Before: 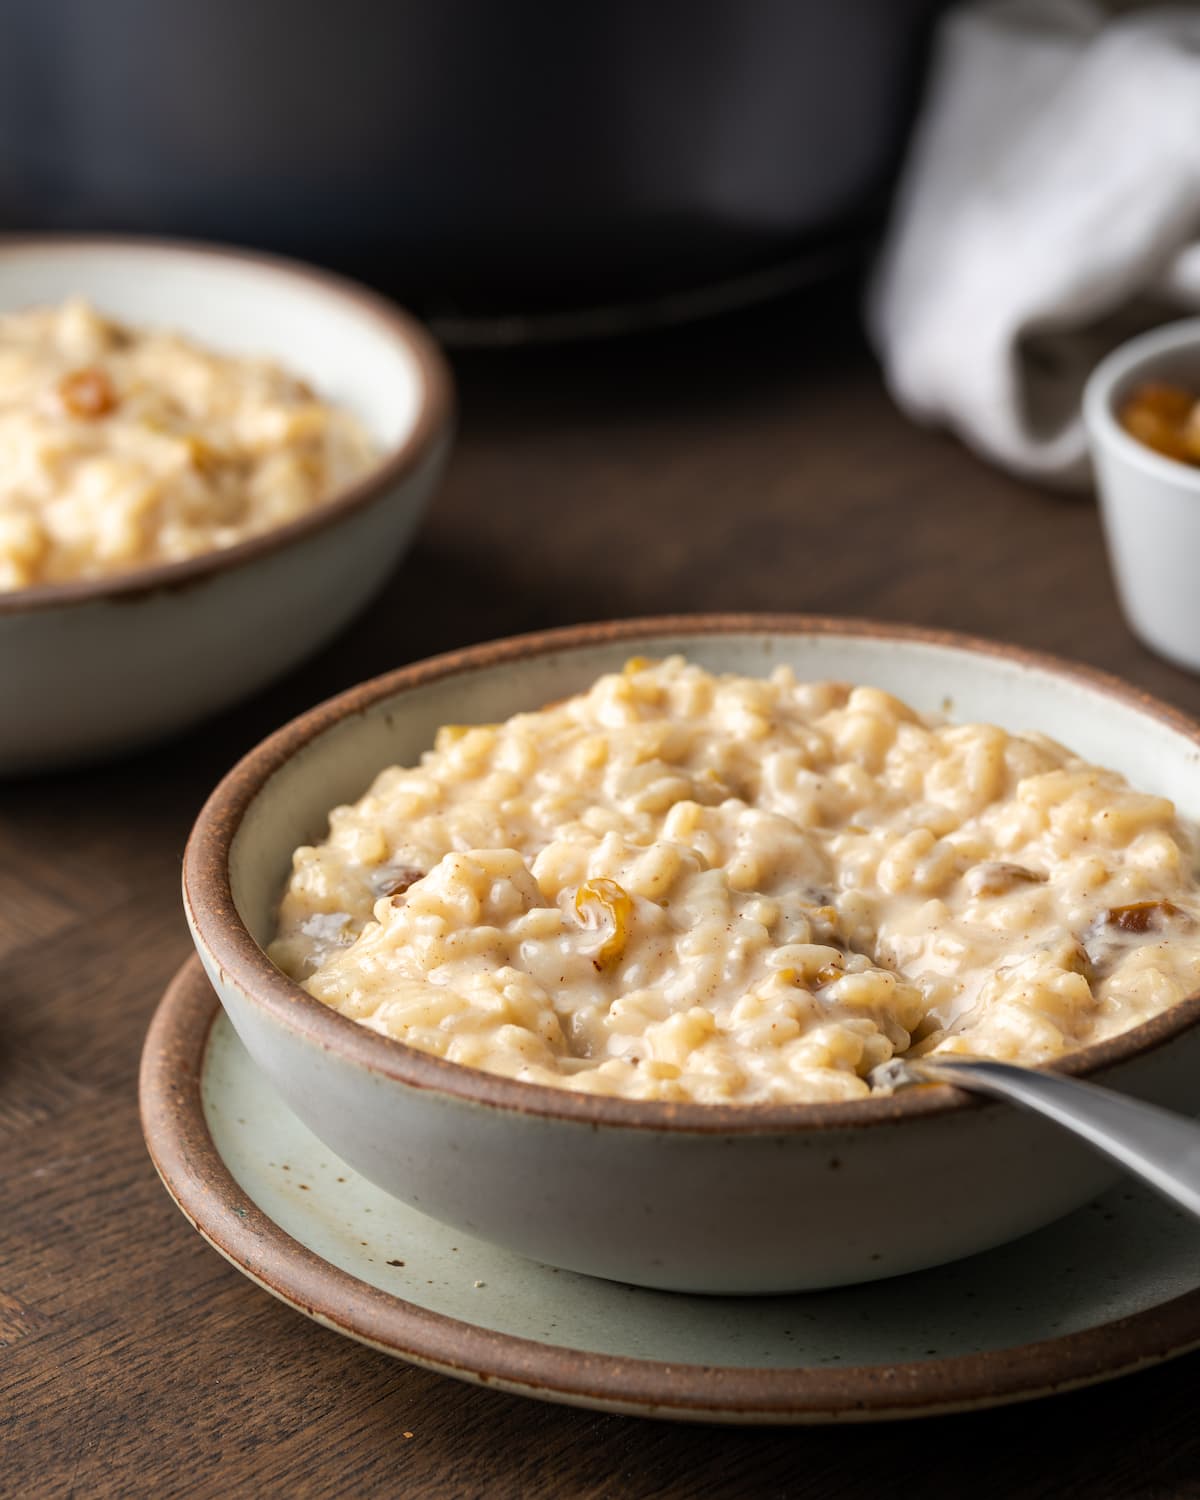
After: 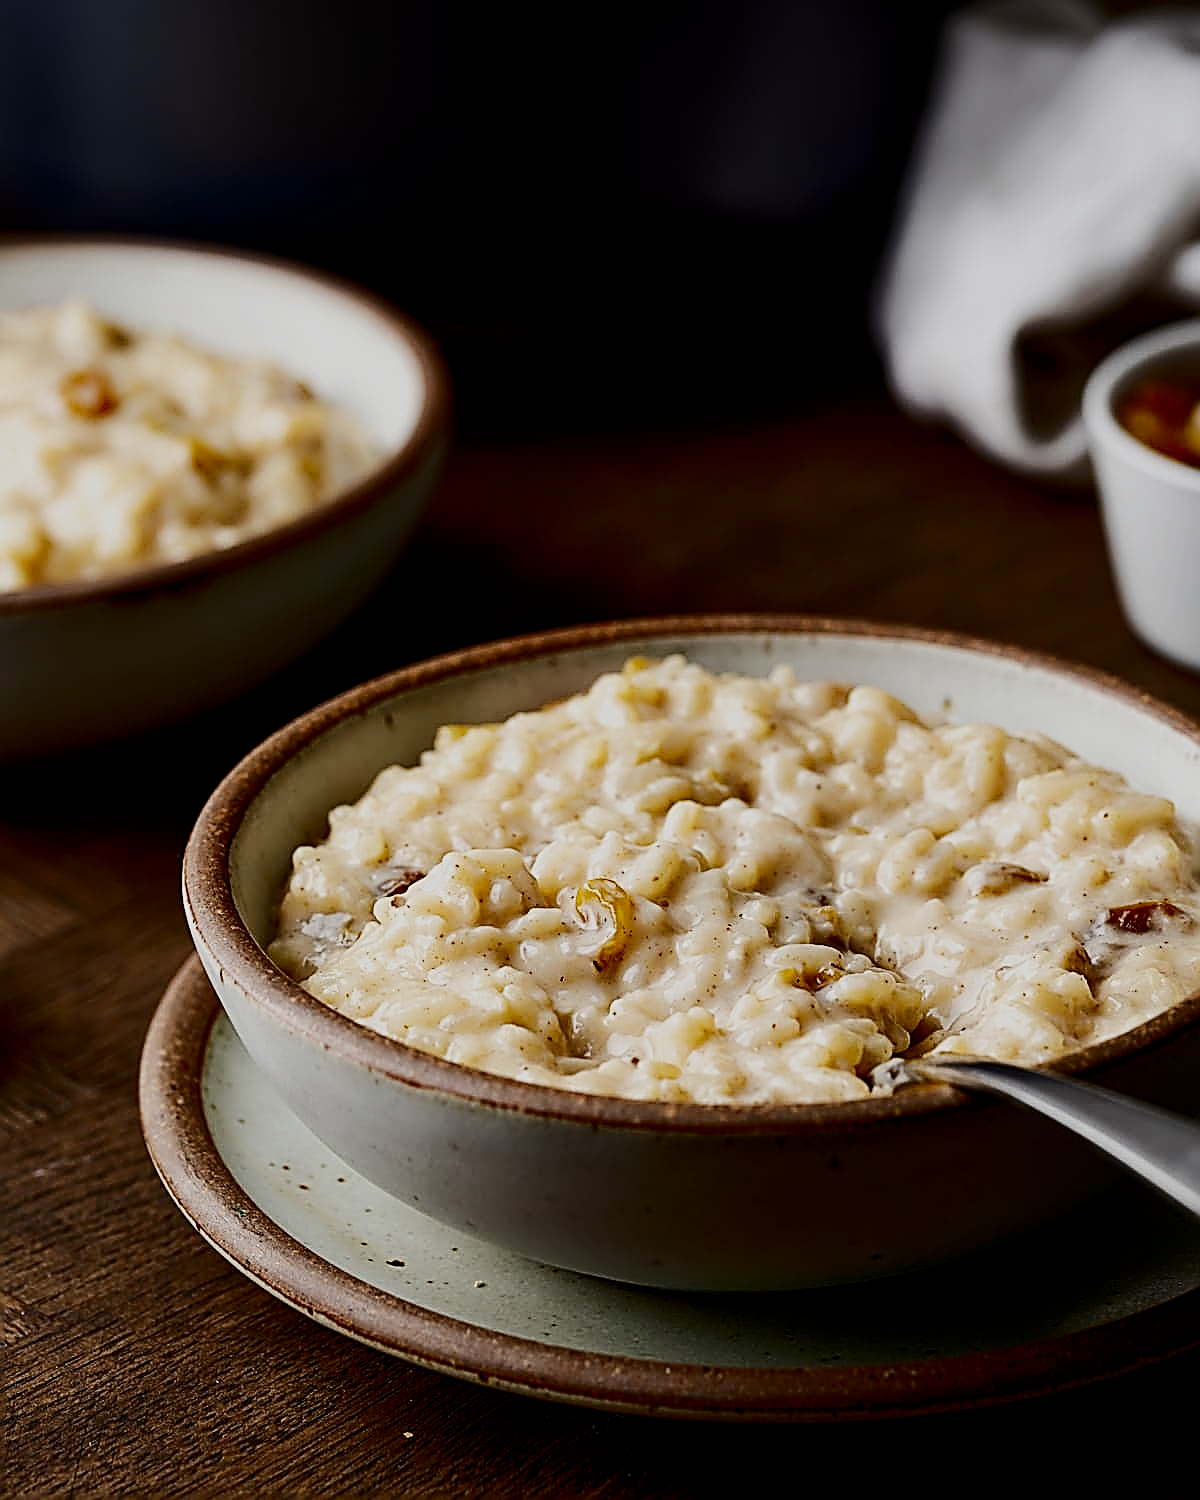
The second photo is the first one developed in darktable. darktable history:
filmic rgb: black relative exposure -7.1 EV, white relative exposure 5.36 EV, hardness 3.03, add noise in highlights 0.001, preserve chrominance no, color science v3 (2019), use custom middle-gray values true, contrast in highlights soft
contrast brightness saturation: contrast 0.237, brightness -0.233, saturation 0.143
sharpen: amount 1.997
